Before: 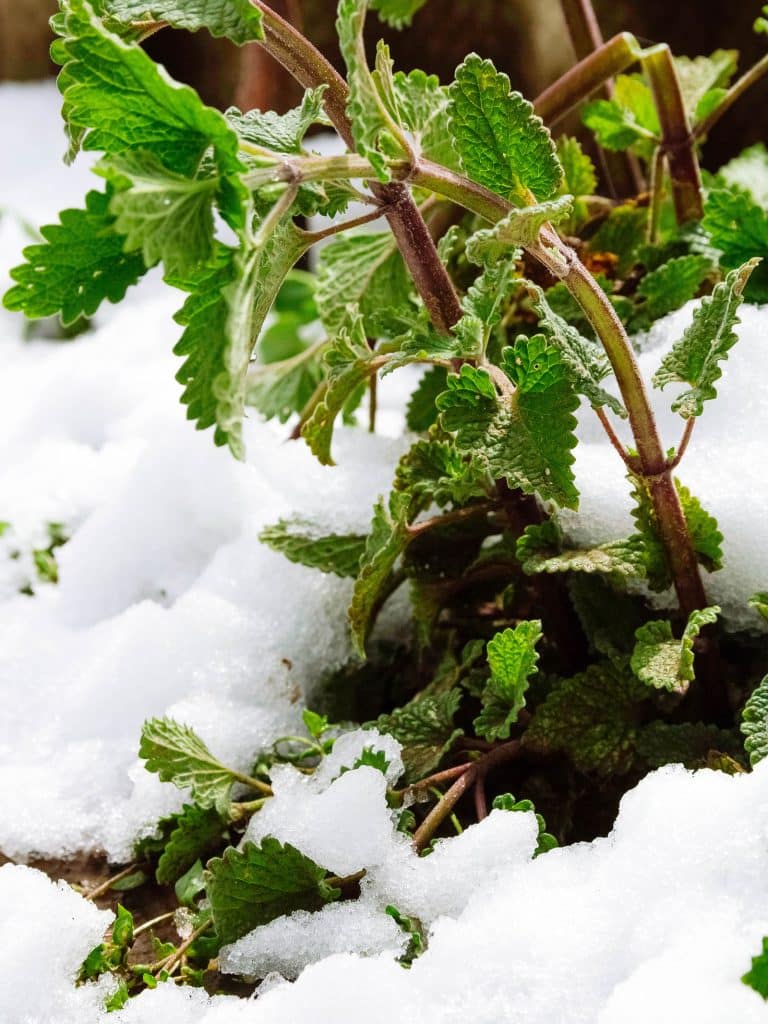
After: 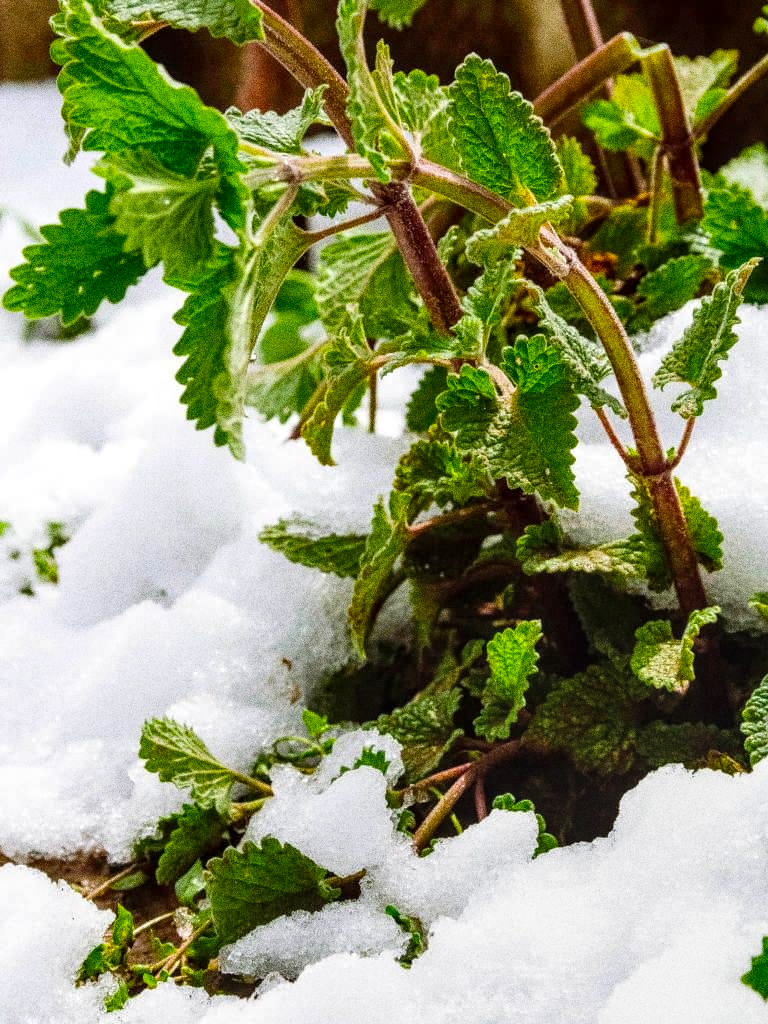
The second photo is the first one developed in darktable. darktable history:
local contrast: detail 130%
color balance rgb: perceptual saturation grading › global saturation 20%, global vibrance 20%
grain: coarseness 10.62 ISO, strength 55.56%
